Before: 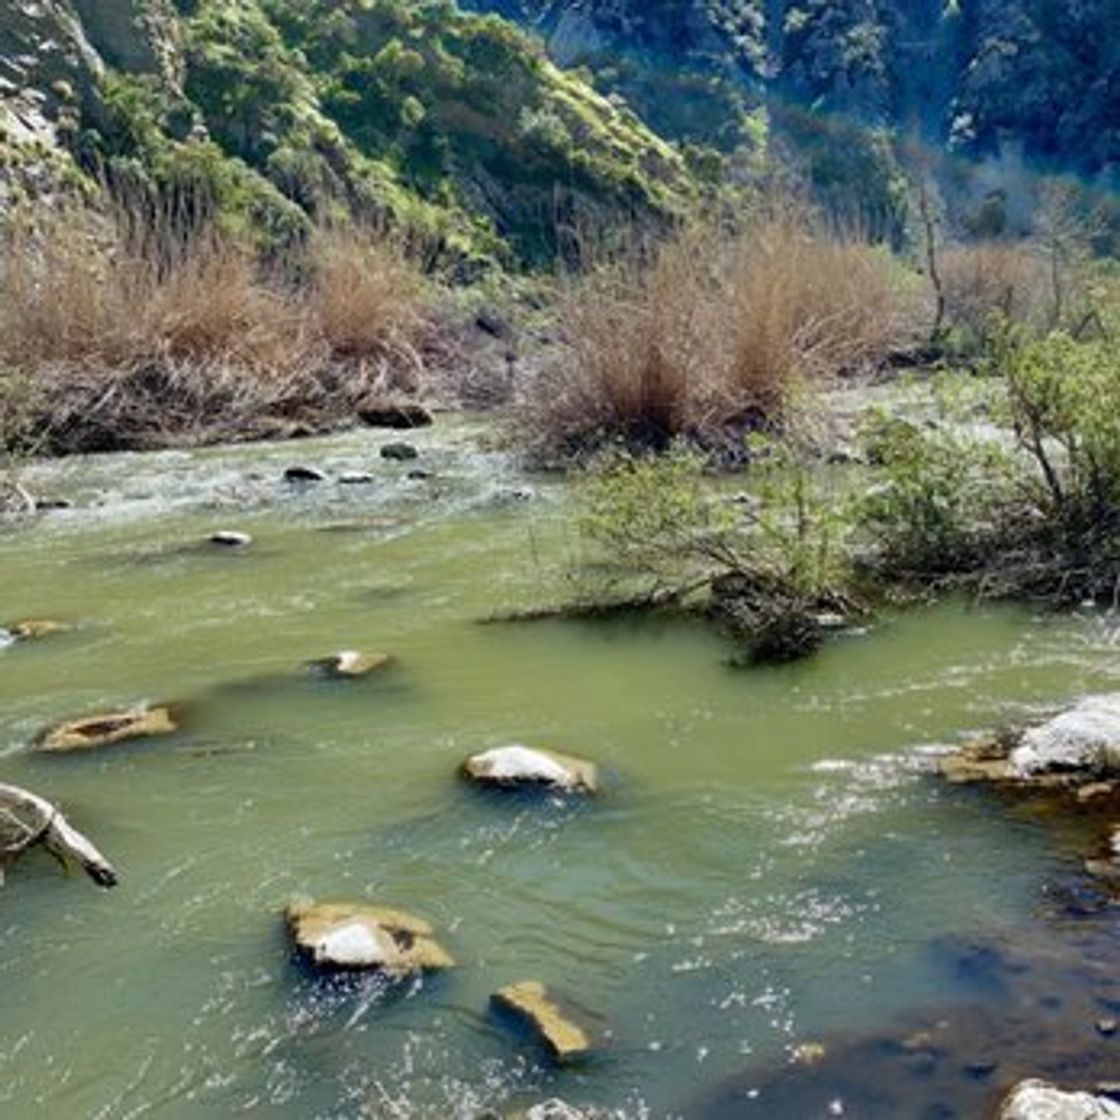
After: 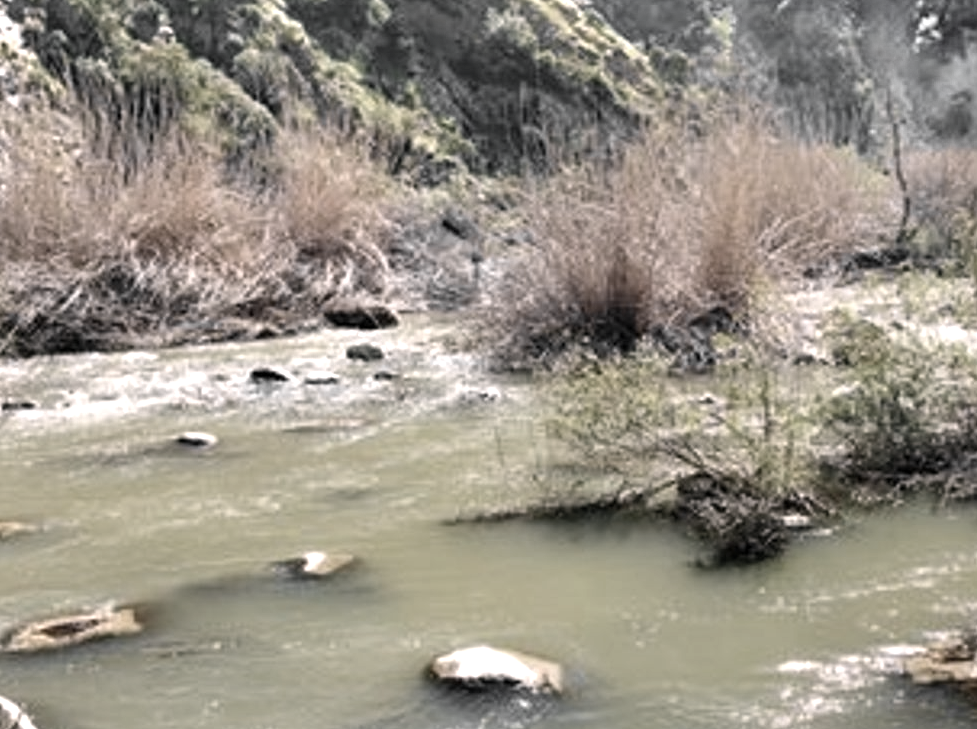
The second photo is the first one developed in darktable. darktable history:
crop: left 3.092%, top 8.876%, right 9.613%, bottom 25.992%
exposure: exposure 0.723 EV, compensate exposure bias true, compensate highlight preservation false
color correction: highlights a* 12.55, highlights b* 5.45
color zones: curves: ch0 [(0, 0.613) (0.01, 0.613) (0.245, 0.448) (0.498, 0.529) (0.642, 0.665) (0.879, 0.777) (0.99, 0.613)]; ch1 [(0, 0.035) (0.121, 0.189) (0.259, 0.197) (0.415, 0.061) (0.589, 0.022) (0.732, 0.022) (0.857, 0.026) (0.991, 0.053)]
